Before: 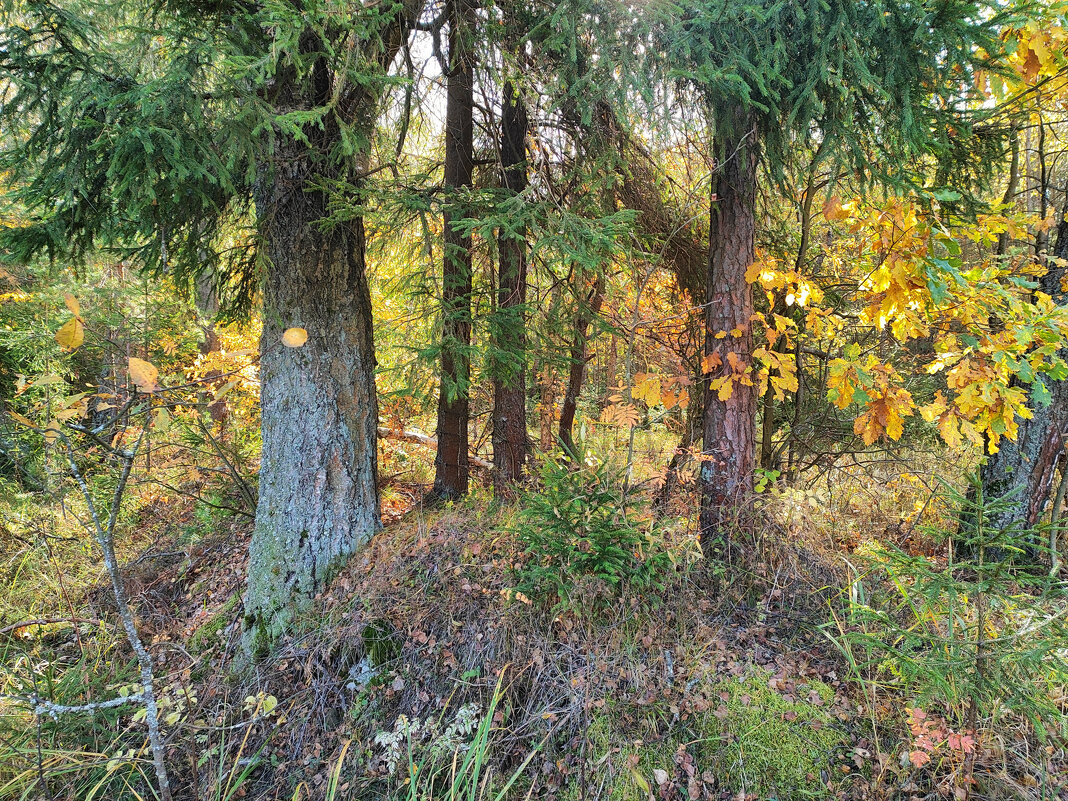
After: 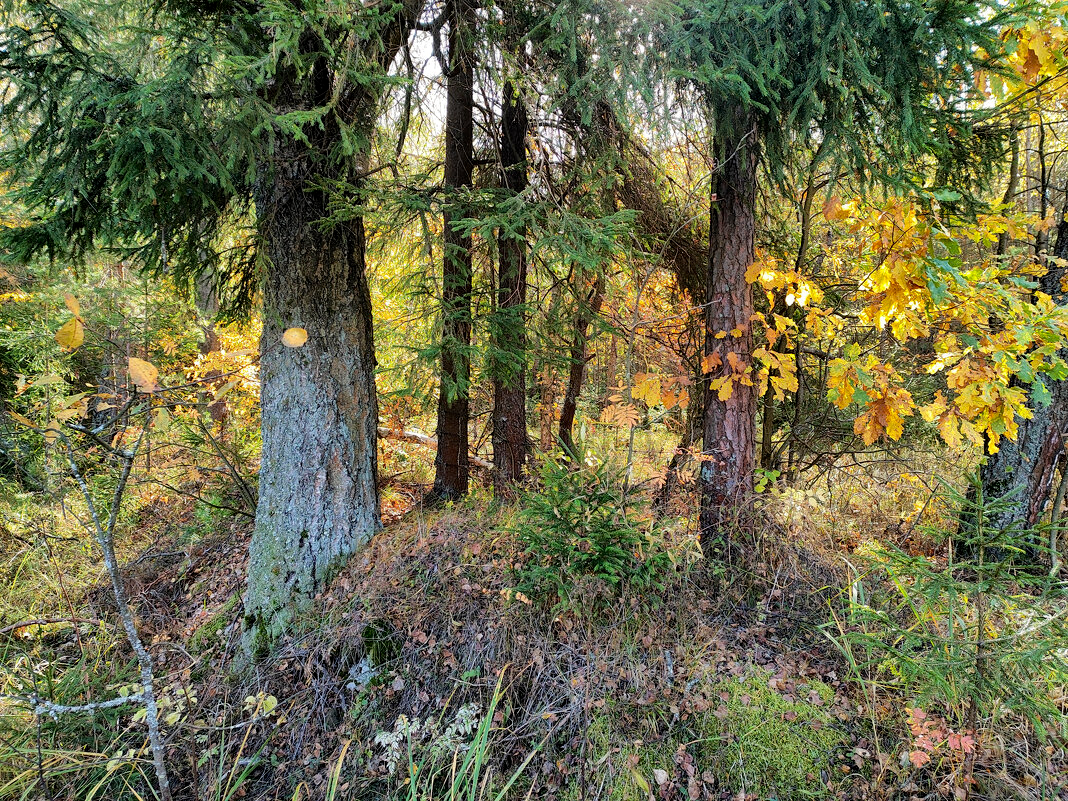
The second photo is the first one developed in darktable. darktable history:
exposure: black level correction 0.009, exposure -0.658 EV, compensate highlight preservation false
tone equalizer: -8 EV -0.777 EV, -7 EV -0.703 EV, -6 EV -0.584 EV, -5 EV -0.424 EV, -3 EV 0.392 EV, -2 EV 0.6 EV, -1 EV 0.685 EV, +0 EV 0.755 EV
